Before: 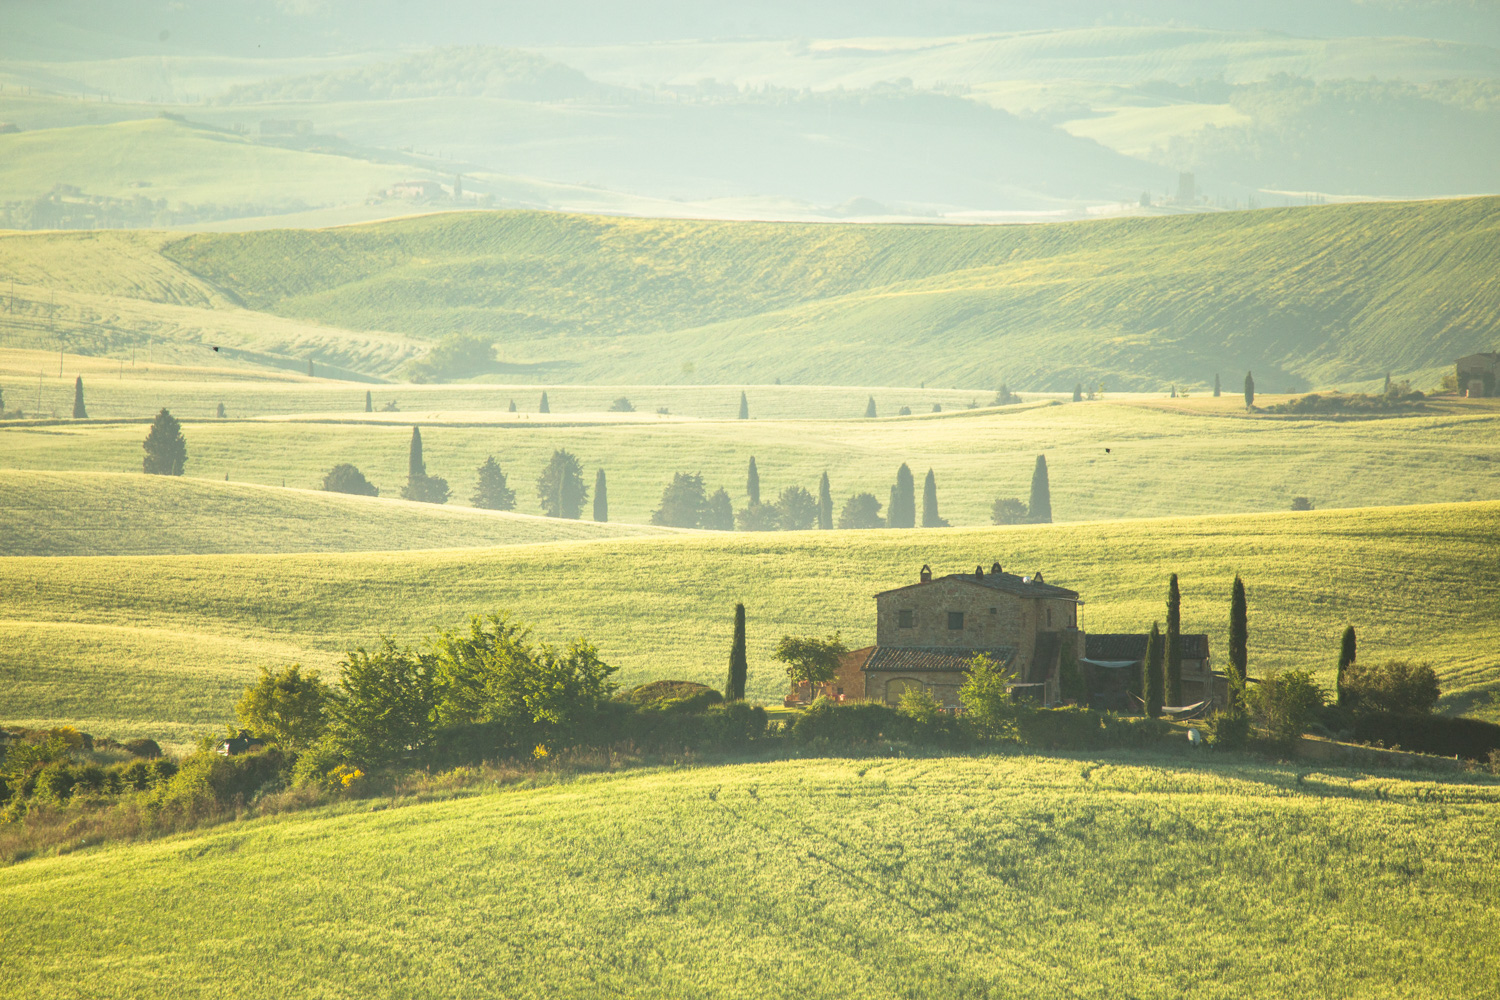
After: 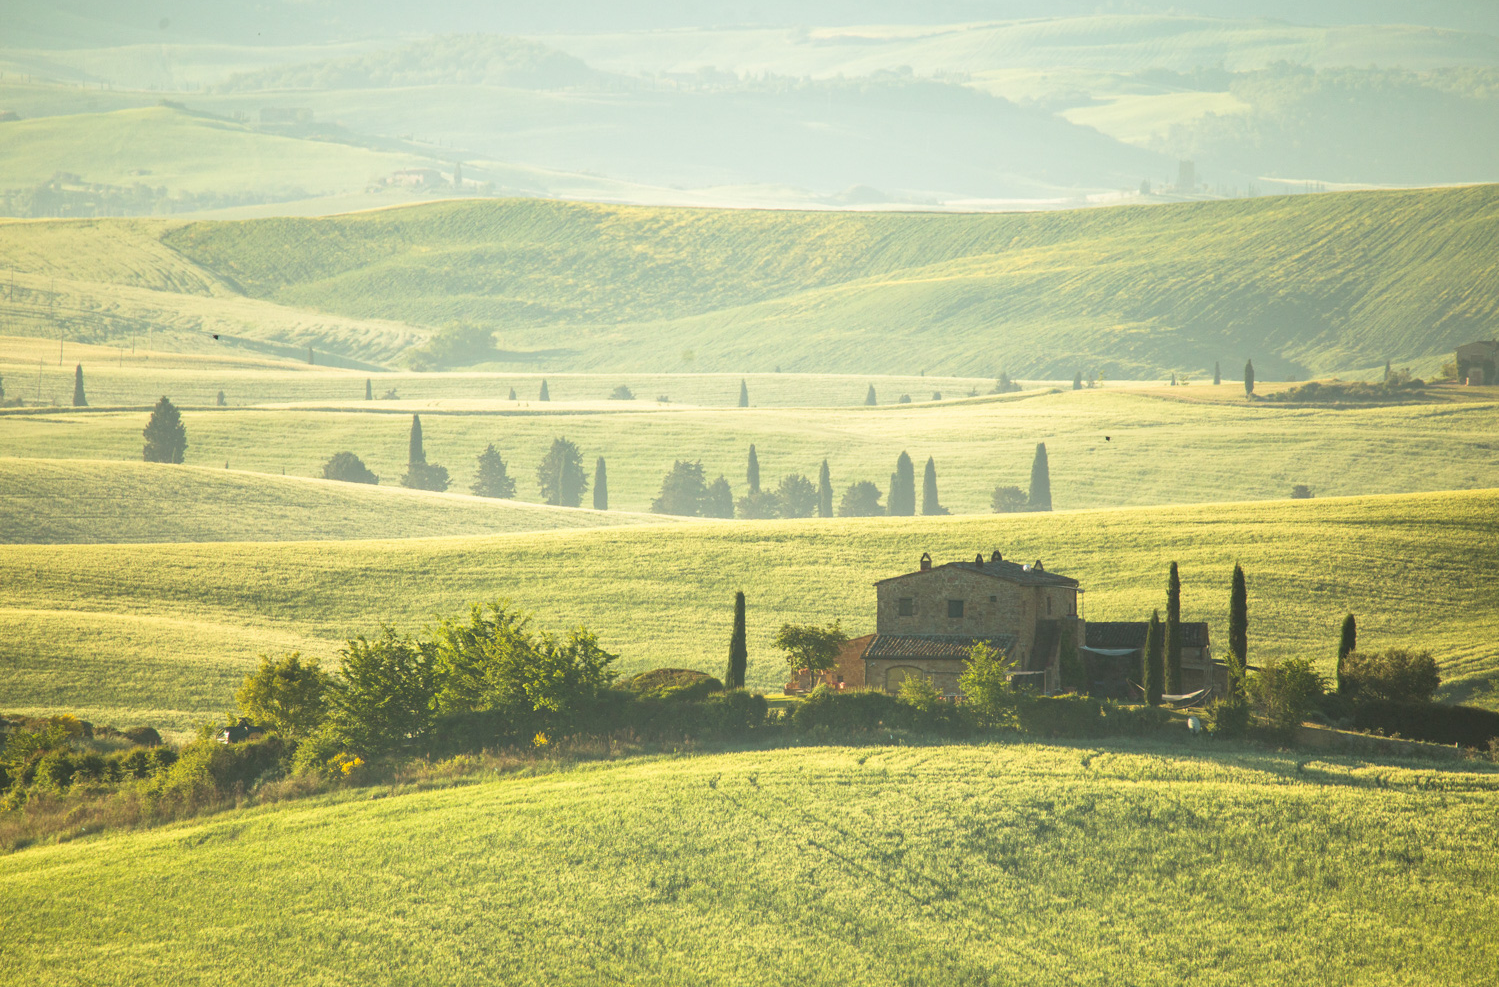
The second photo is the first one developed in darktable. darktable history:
crop: top 1.275%, right 0.005%
